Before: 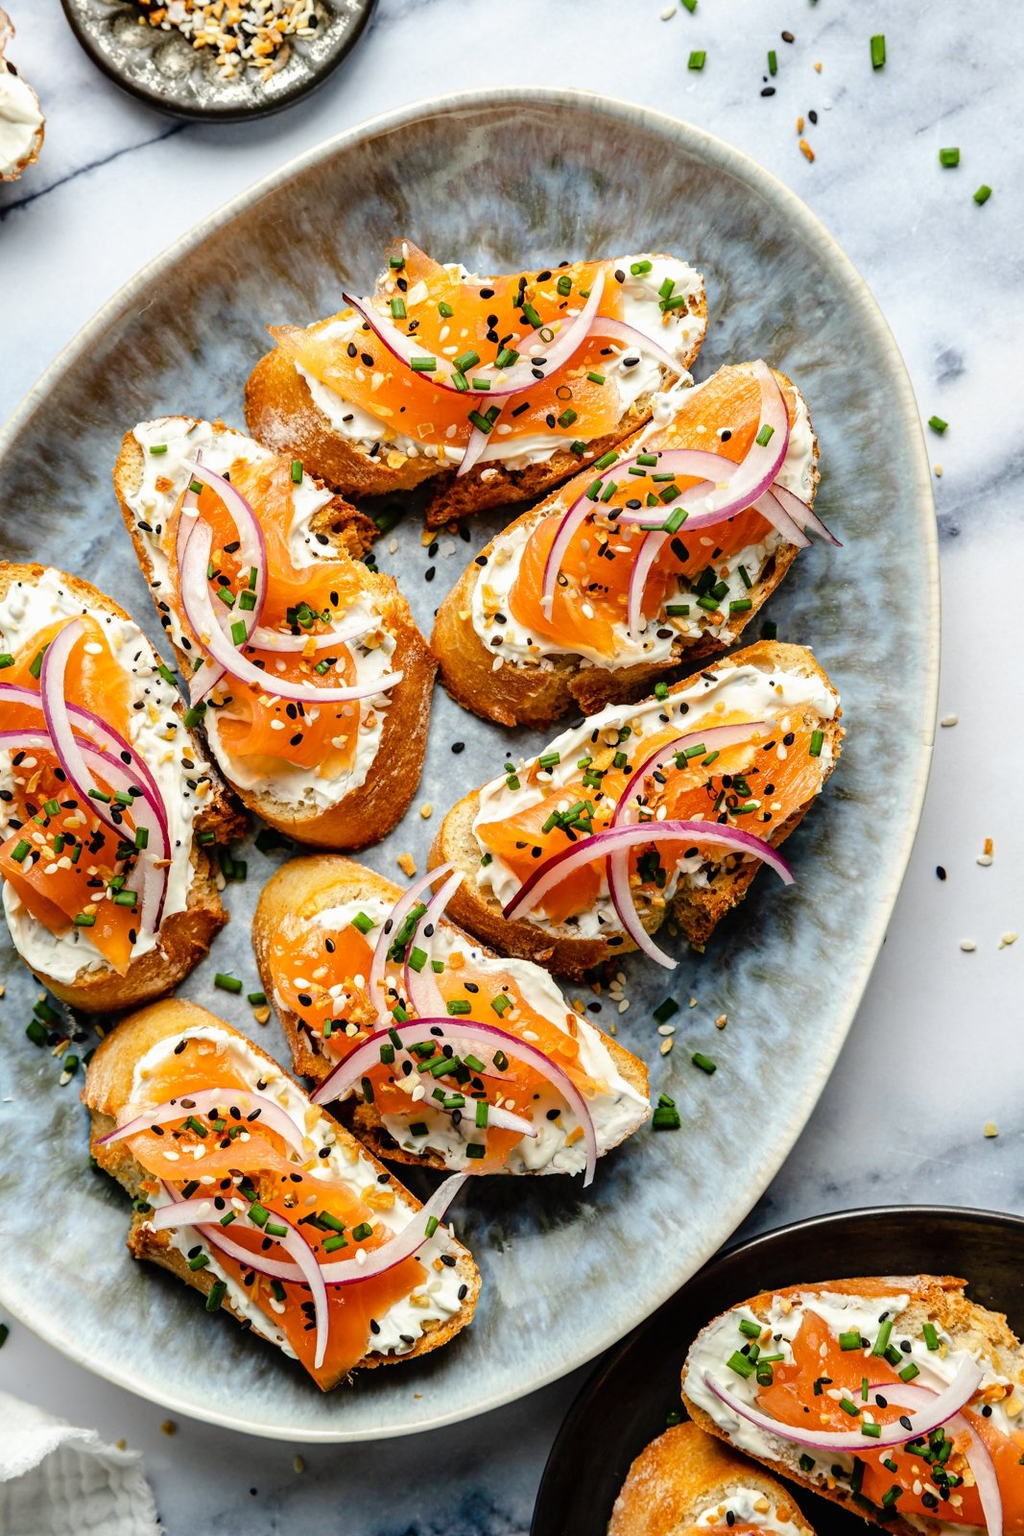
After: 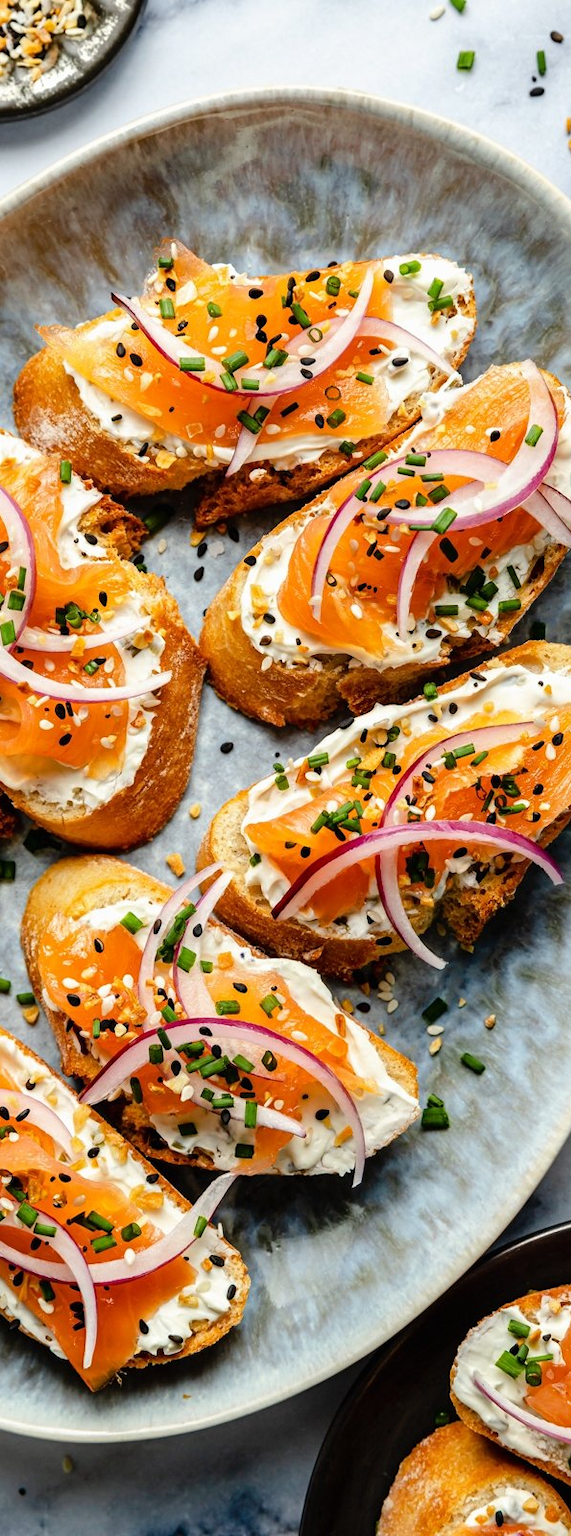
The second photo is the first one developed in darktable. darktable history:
crop and rotate: left 22.68%, right 21.491%
